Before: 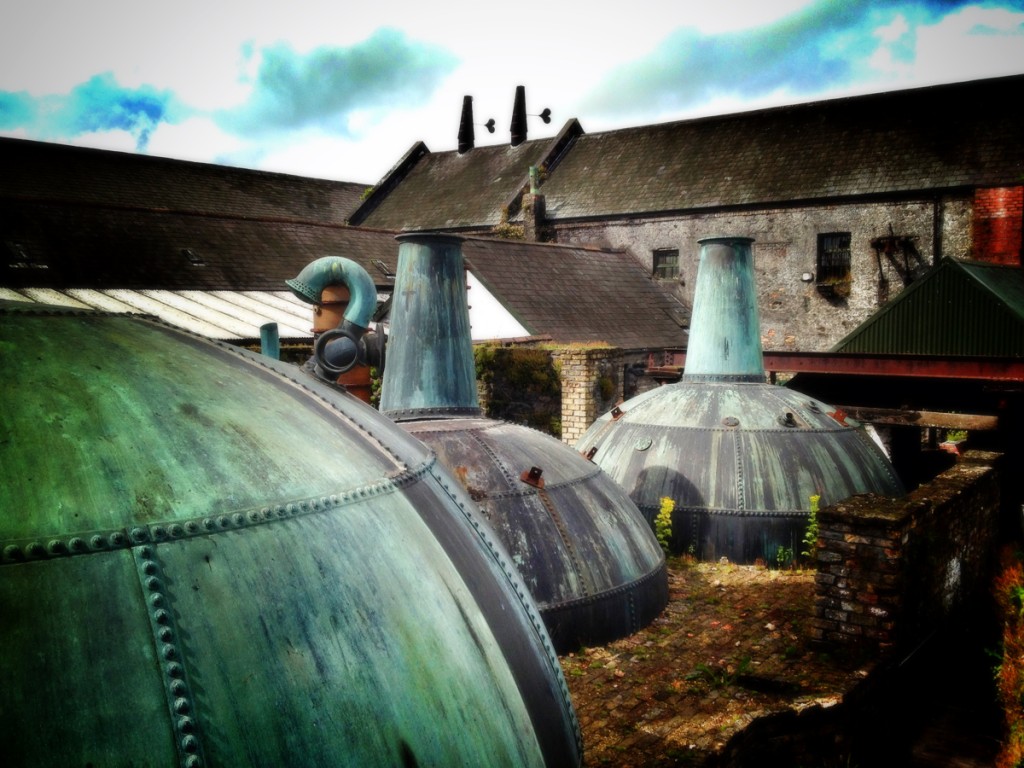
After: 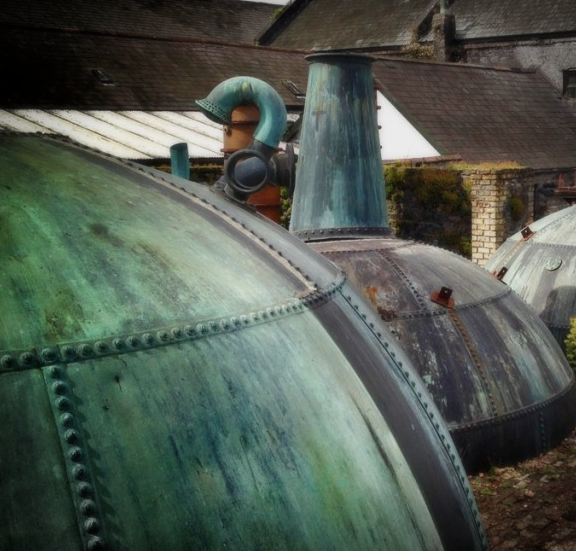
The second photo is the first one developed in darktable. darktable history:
vignetting: fall-off start 88.34%, fall-off radius 44.08%, width/height ratio 1.16
tone equalizer: -8 EV 0.233 EV, -7 EV 0.398 EV, -6 EV 0.418 EV, -5 EV 0.226 EV, -3 EV -0.269 EV, -2 EV -0.446 EV, -1 EV -0.427 EV, +0 EV -0.258 EV
crop: left 8.796%, top 23.537%, right 34.945%, bottom 4.682%
